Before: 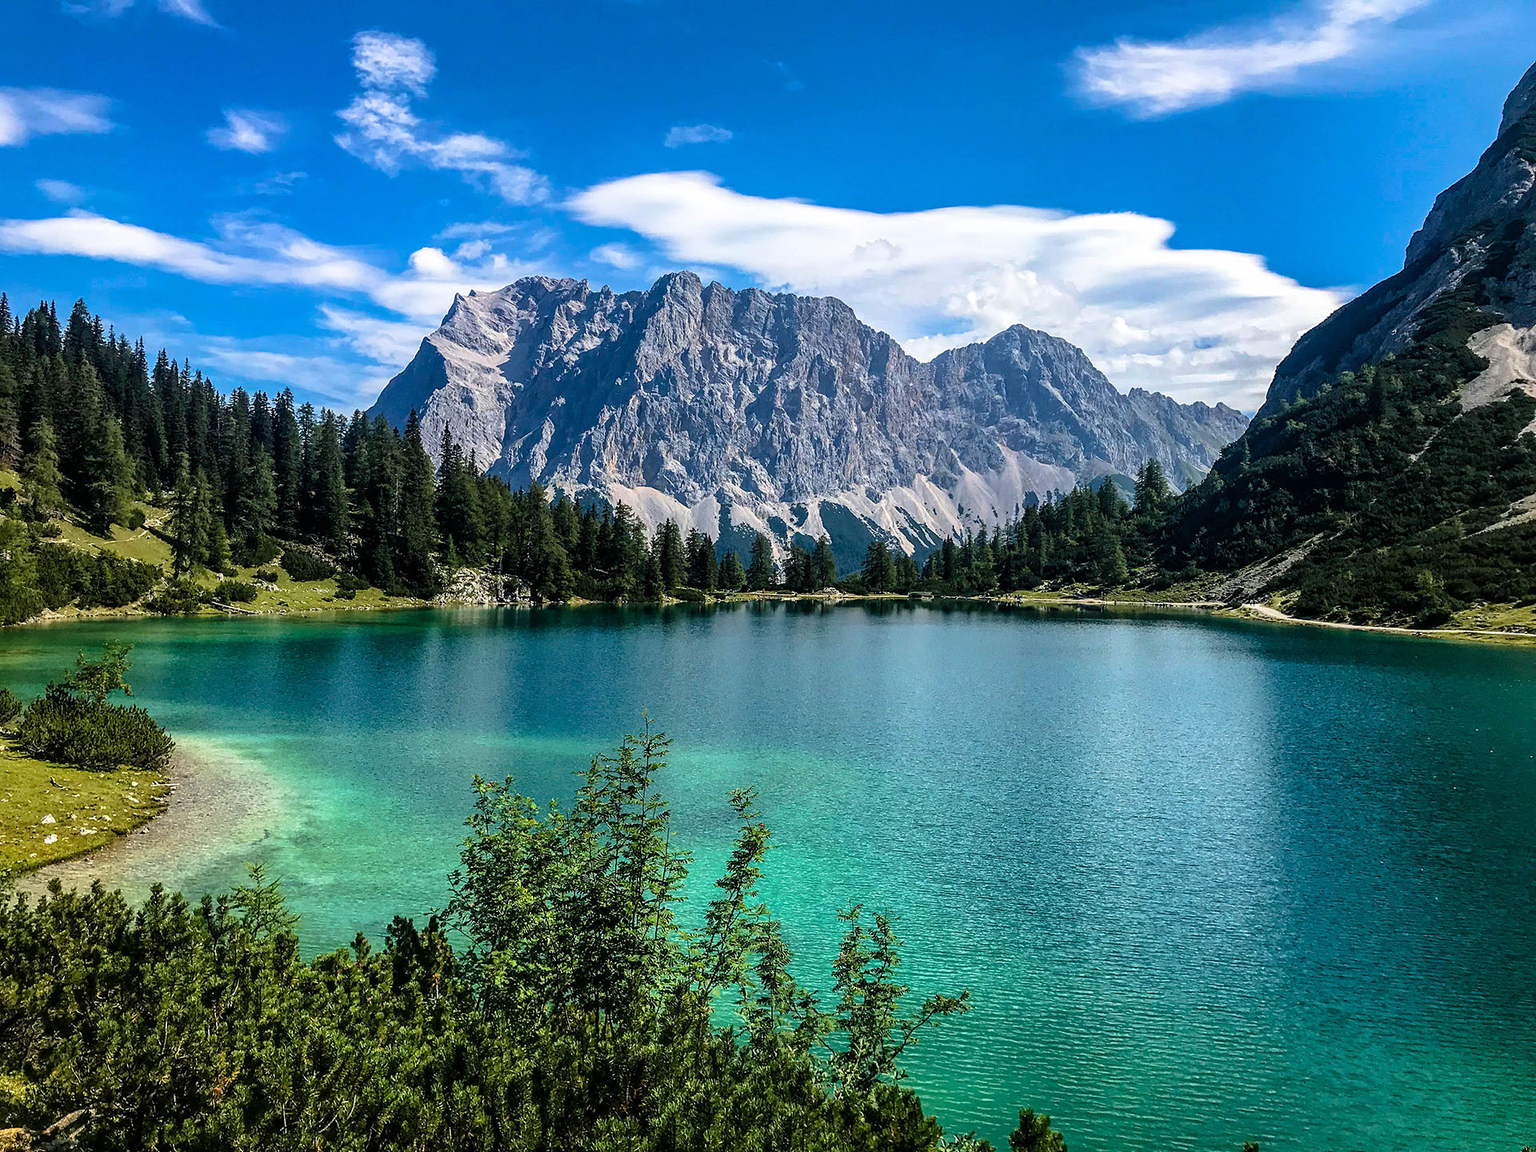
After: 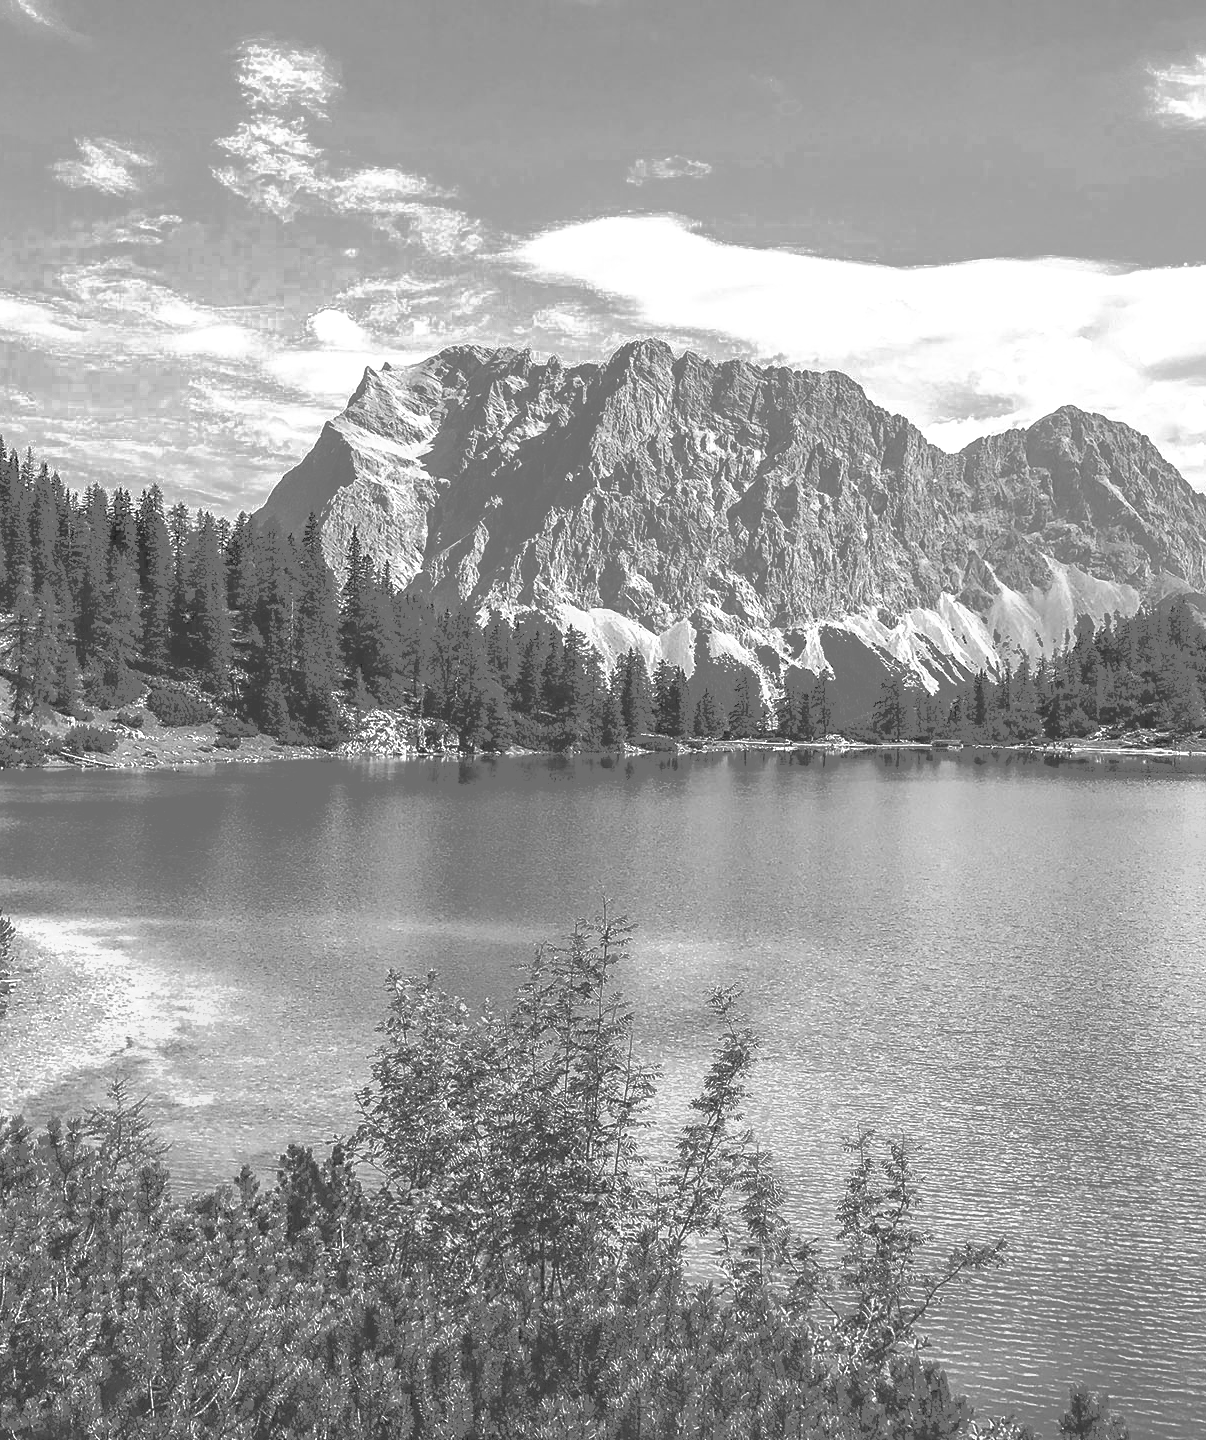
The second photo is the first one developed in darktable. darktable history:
color zones: curves: ch1 [(0, -0.014) (0.143, -0.013) (0.286, -0.013) (0.429, -0.016) (0.571, -0.019) (0.714, -0.015) (0.857, 0.002) (1, -0.014)]
crop: left 10.644%, right 26.528%
filmic rgb: black relative exposure -8.2 EV, white relative exposure 2.2 EV, threshold 3 EV, hardness 7.11, latitude 85.74%, contrast 1.696, highlights saturation mix -4%, shadows ↔ highlights balance -2.69%, color science v5 (2021), contrast in shadows safe, contrast in highlights safe, enable highlight reconstruction true
tone curve: curves: ch0 [(0, 0) (0.003, 0.464) (0.011, 0.464) (0.025, 0.464) (0.044, 0.464) (0.069, 0.464) (0.1, 0.463) (0.136, 0.463) (0.177, 0.464) (0.224, 0.469) (0.277, 0.482) (0.335, 0.501) (0.399, 0.53) (0.468, 0.567) (0.543, 0.61) (0.623, 0.663) (0.709, 0.718) (0.801, 0.779) (0.898, 0.842) (1, 1)], preserve colors none
